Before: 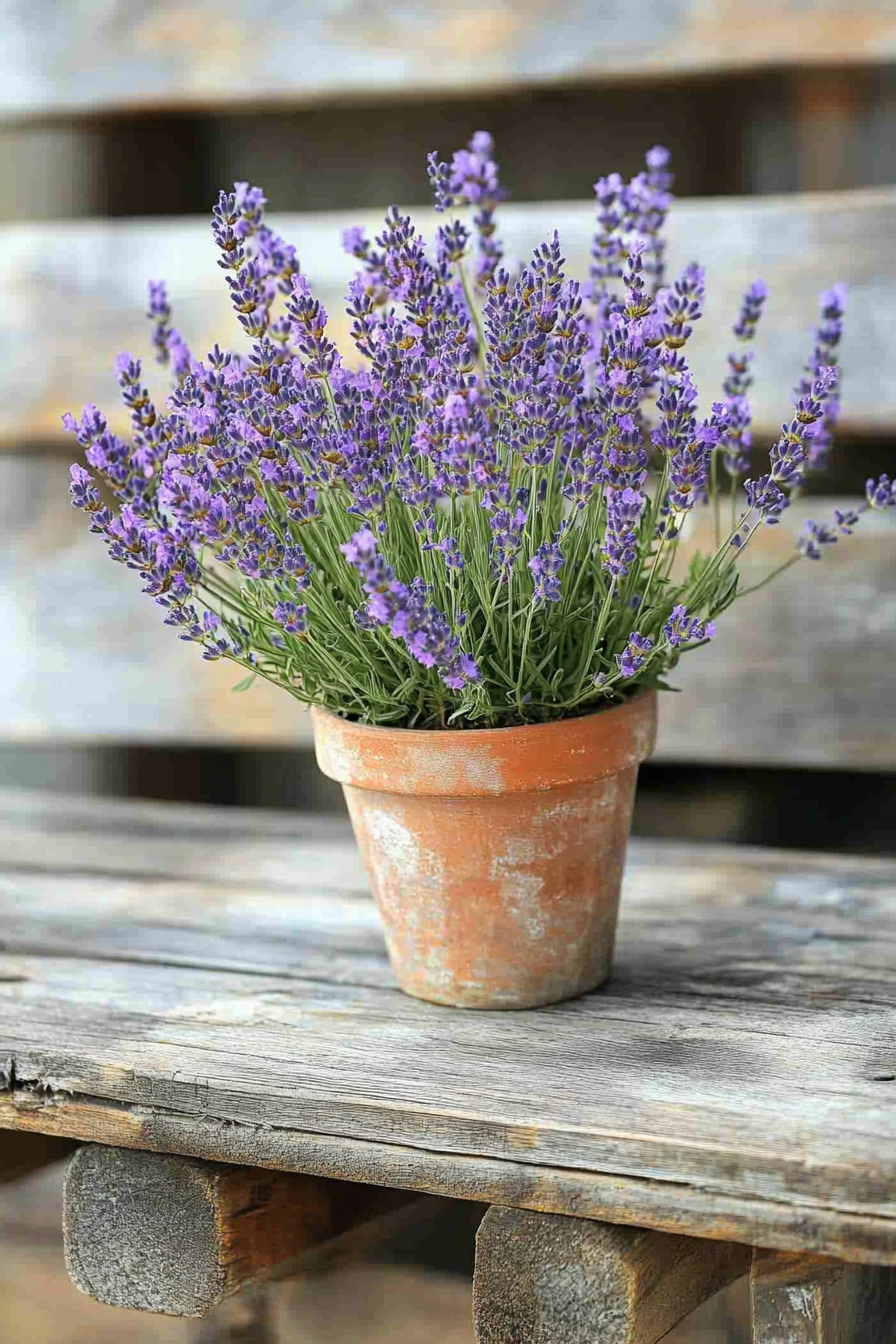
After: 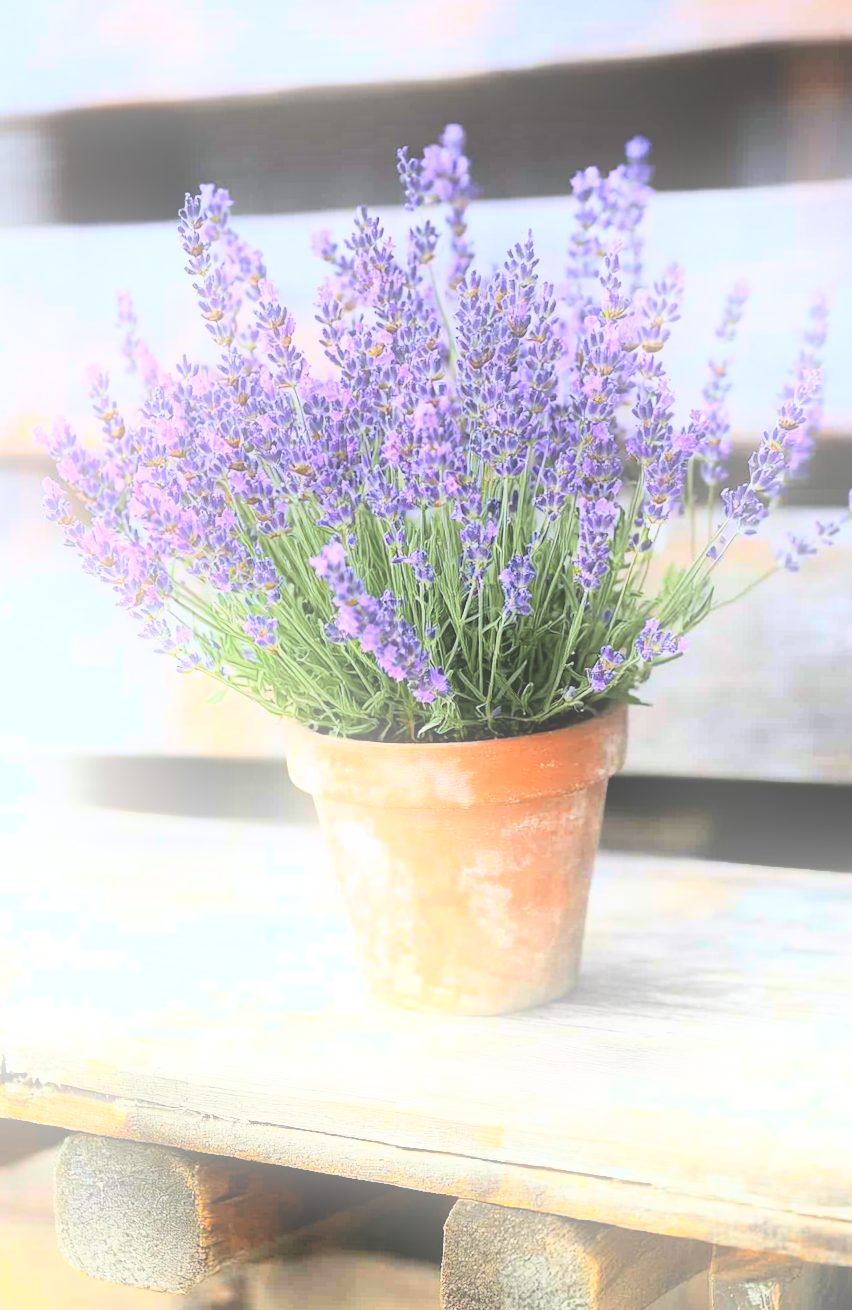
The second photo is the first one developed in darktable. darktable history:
bloom: on, module defaults
contrast equalizer: octaves 7, y [[0.6 ×6], [0.55 ×6], [0 ×6], [0 ×6], [0 ×6]], mix -1
graduated density: hue 238.83°, saturation 50%
rotate and perspective: rotation 0.074°, lens shift (vertical) 0.096, lens shift (horizontal) -0.041, crop left 0.043, crop right 0.952, crop top 0.024, crop bottom 0.979
rgb curve: curves: ch0 [(0, 0) (0.21, 0.15) (0.24, 0.21) (0.5, 0.75) (0.75, 0.96) (0.89, 0.99) (1, 1)]; ch1 [(0, 0.02) (0.21, 0.13) (0.25, 0.2) (0.5, 0.67) (0.75, 0.9) (0.89, 0.97) (1, 1)]; ch2 [(0, 0.02) (0.21, 0.13) (0.25, 0.2) (0.5, 0.67) (0.75, 0.9) (0.89, 0.97) (1, 1)], compensate middle gray true
